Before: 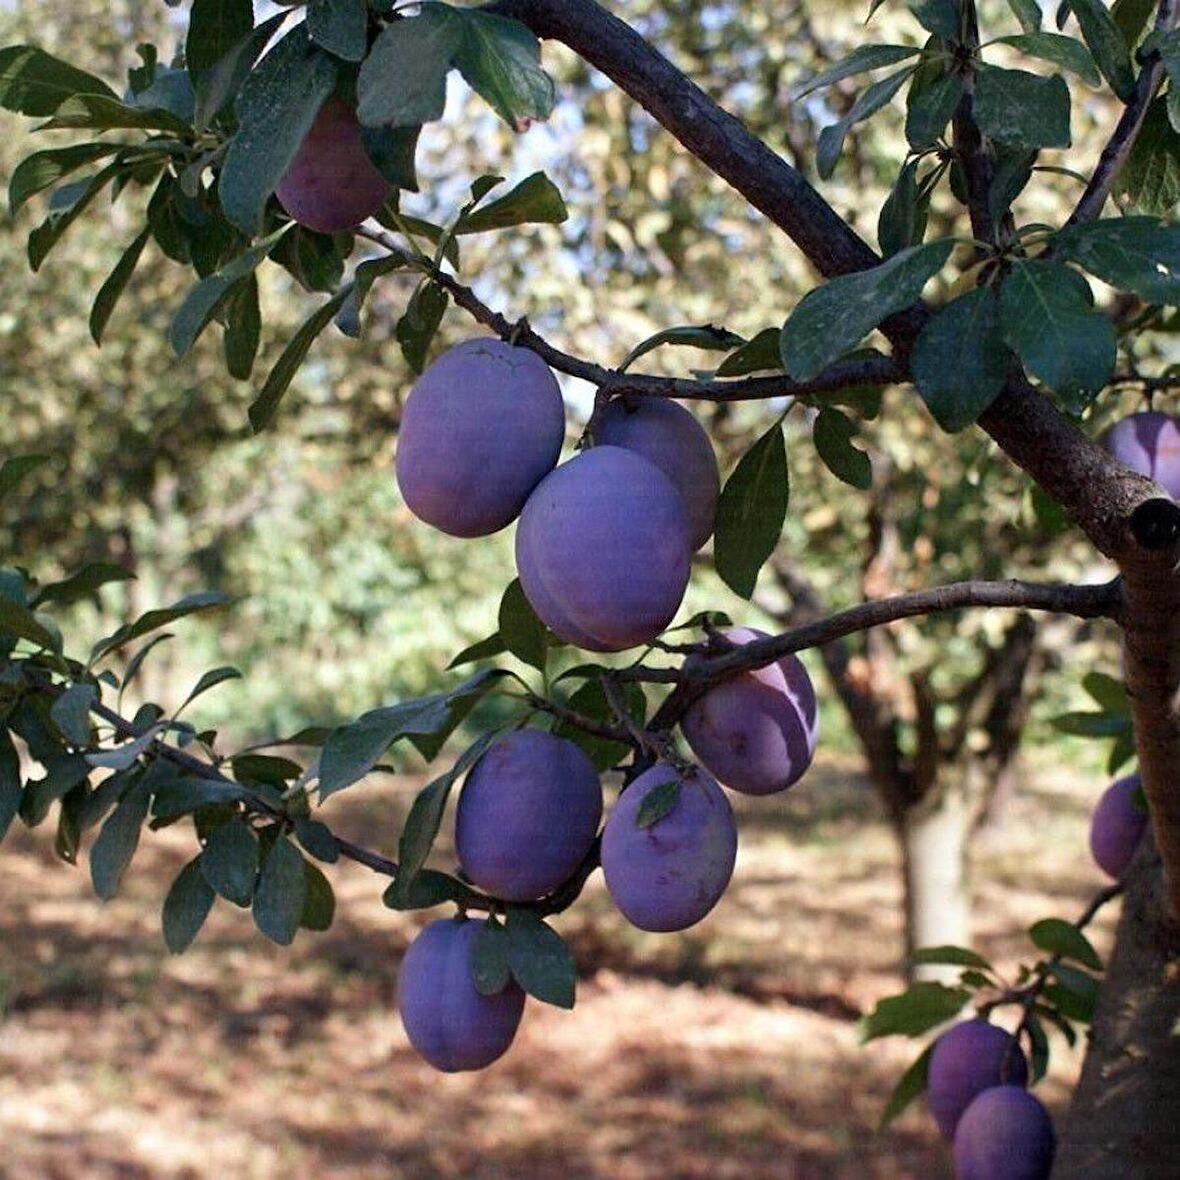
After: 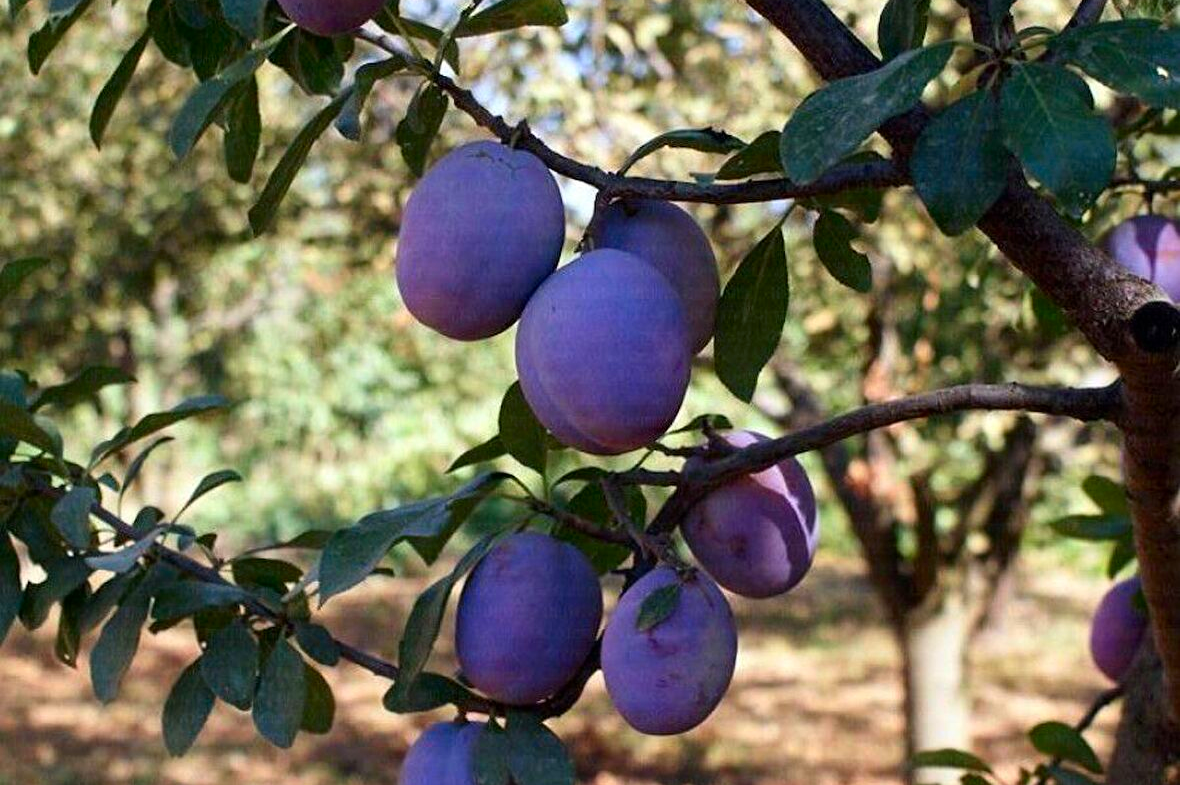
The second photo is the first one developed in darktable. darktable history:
contrast brightness saturation: contrast 0.09, saturation 0.28
crop: top 16.727%, bottom 16.727%
